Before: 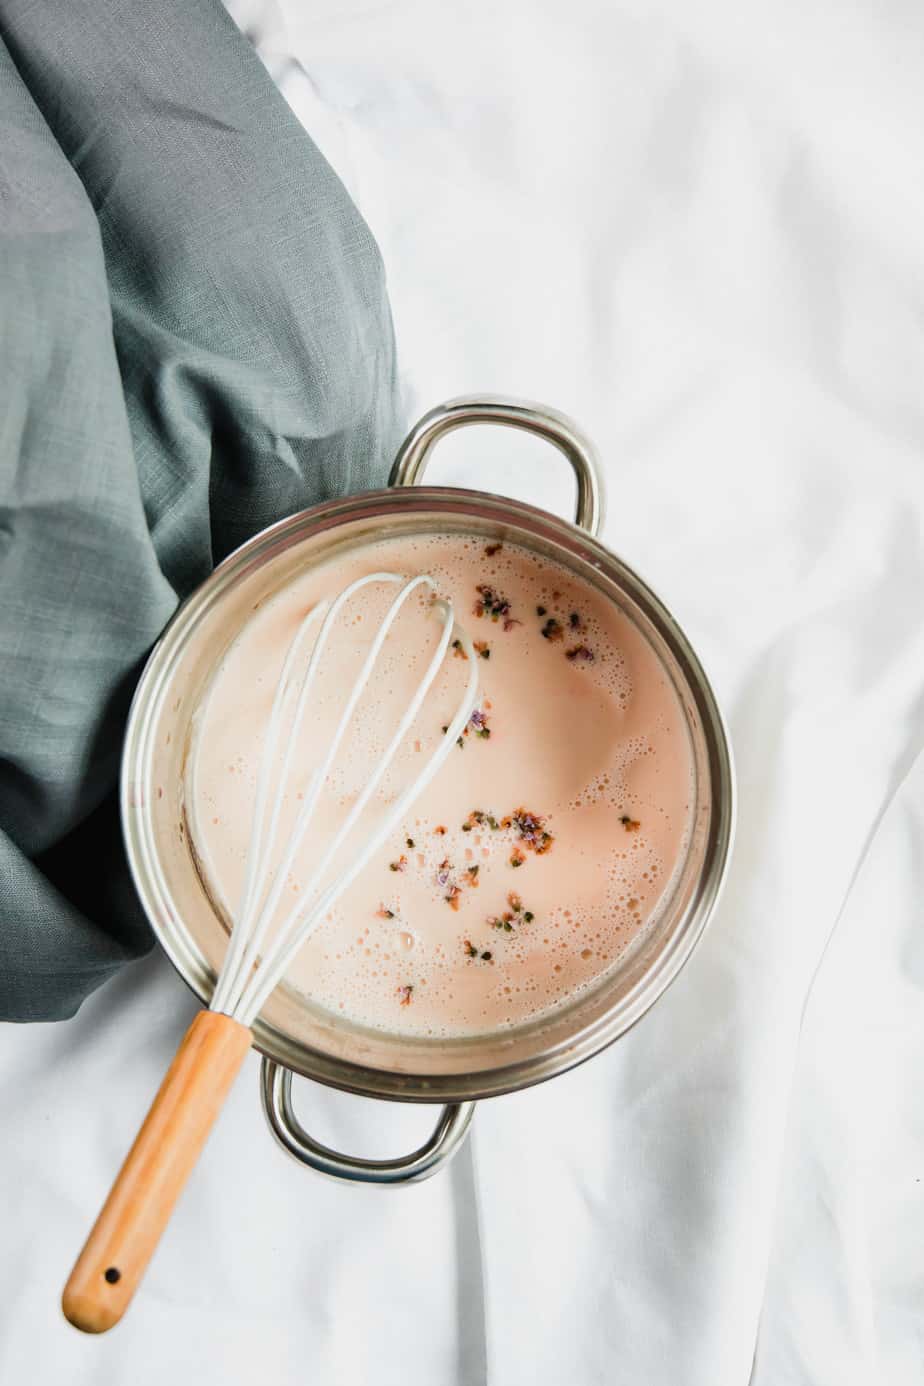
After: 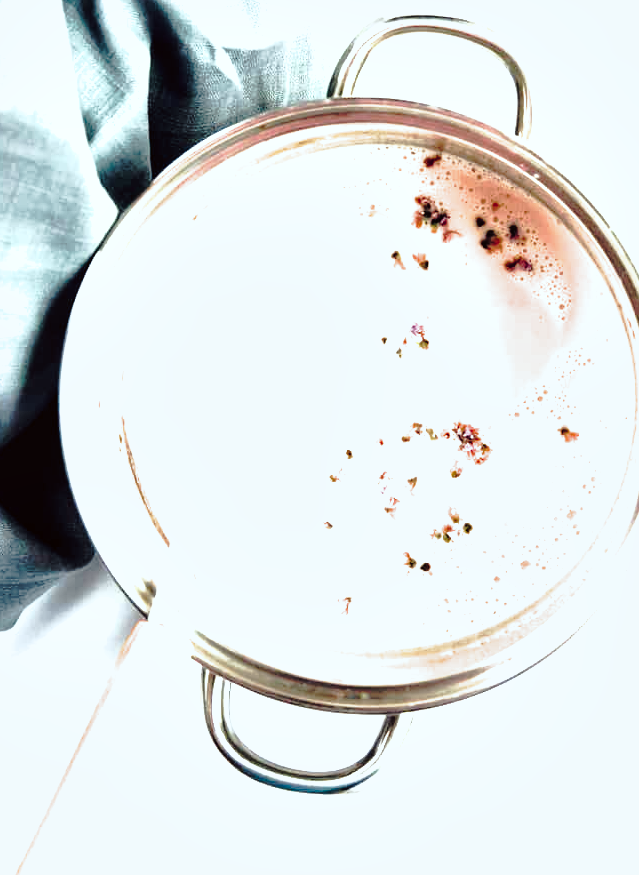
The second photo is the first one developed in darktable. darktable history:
crop: left 6.698%, top 28.1%, right 24.097%, bottom 8.722%
color balance rgb: global offset › luminance -0.284%, global offset › chroma 0.305%, global offset › hue 261.21°, perceptual saturation grading › global saturation 0.966%, global vibrance 15.543%
filmic rgb: black relative exposure -8.27 EV, white relative exposure 2.2 EV, threshold 5.99 EV, target white luminance 99.913%, hardness 7.07, latitude 75.39%, contrast 1.325, highlights saturation mix -2.32%, shadows ↔ highlights balance 29.64%, enable highlight reconstruction true
exposure: black level correction 0, exposure 1.515 EV, compensate exposure bias true, compensate highlight preservation false
tone curve: curves: ch0 [(0.003, 0.015) (0.104, 0.07) (0.239, 0.201) (0.327, 0.317) (0.401, 0.443) (0.495, 0.55) (0.65, 0.68) (0.832, 0.858) (1, 0.977)]; ch1 [(0, 0) (0.161, 0.092) (0.35, 0.33) (0.379, 0.401) (0.447, 0.476) (0.495, 0.499) (0.515, 0.518) (0.55, 0.557) (0.621, 0.615) (0.718, 0.734) (1, 1)]; ch2 [(0, 0) (0.359, 0.372) (0.437, 0.437) (0.502, 0.501) (0.534, 0.537) (0.599, 0.586) (1, 1)], preserve colors none
local contrast: mode bilateral grid, contrast 20, coarseness 51, detail 150%, midtone range 0.2
color correction: highlights a* -2.86, highlights b* -2.69, shadows a* 2.2, shadows b* 2.71
